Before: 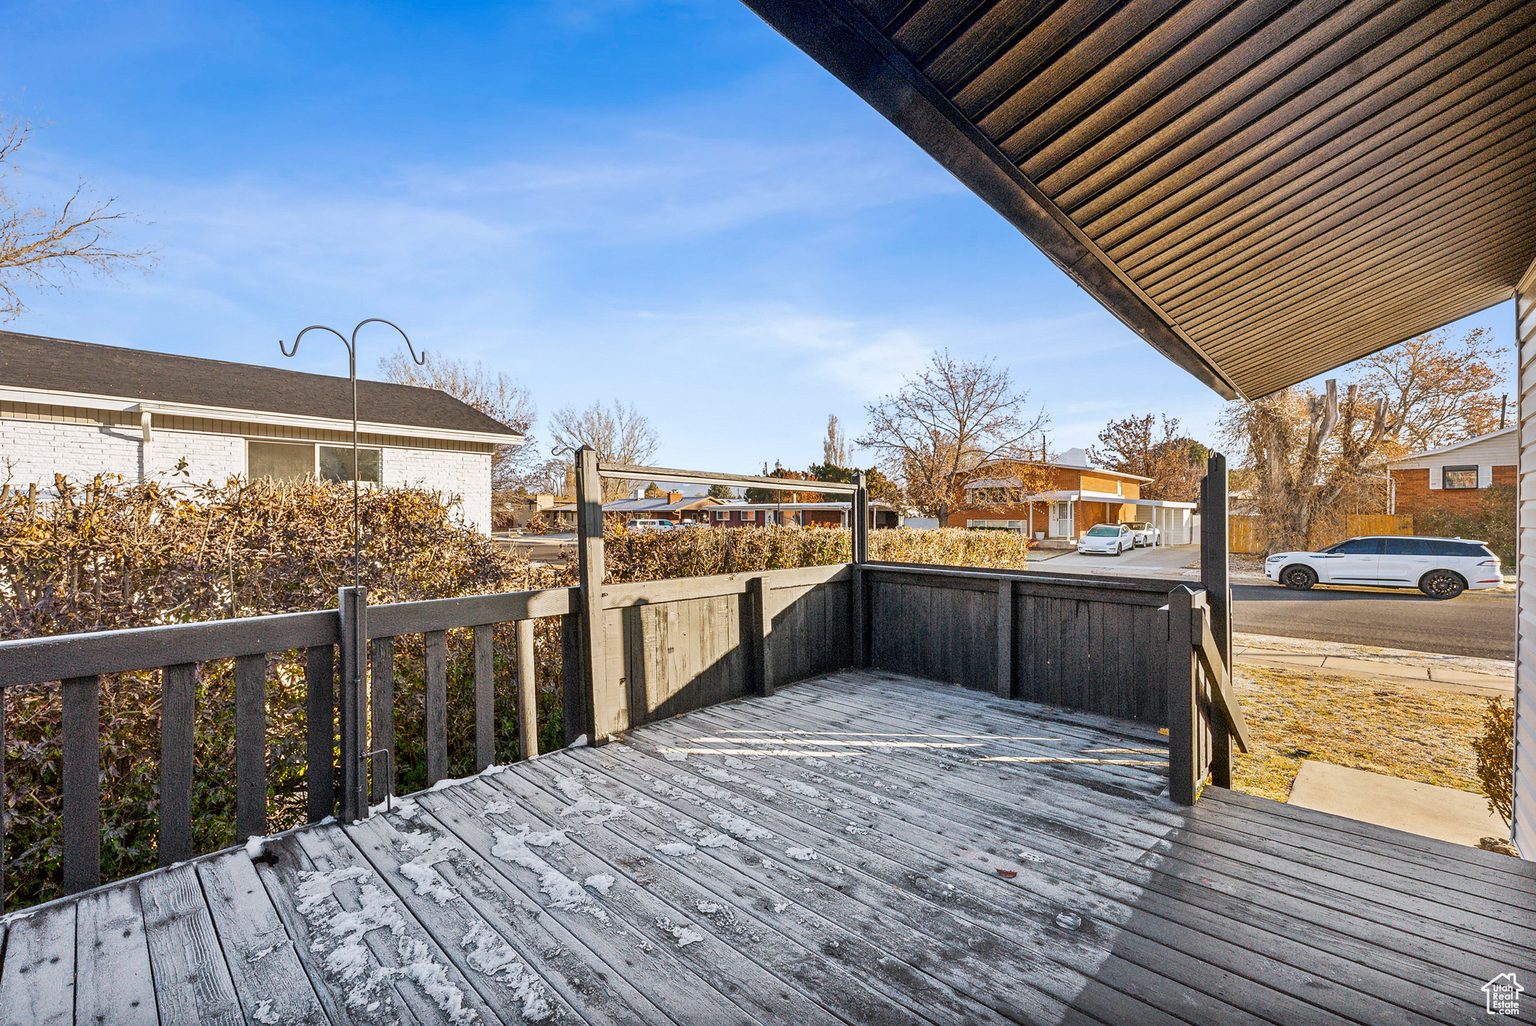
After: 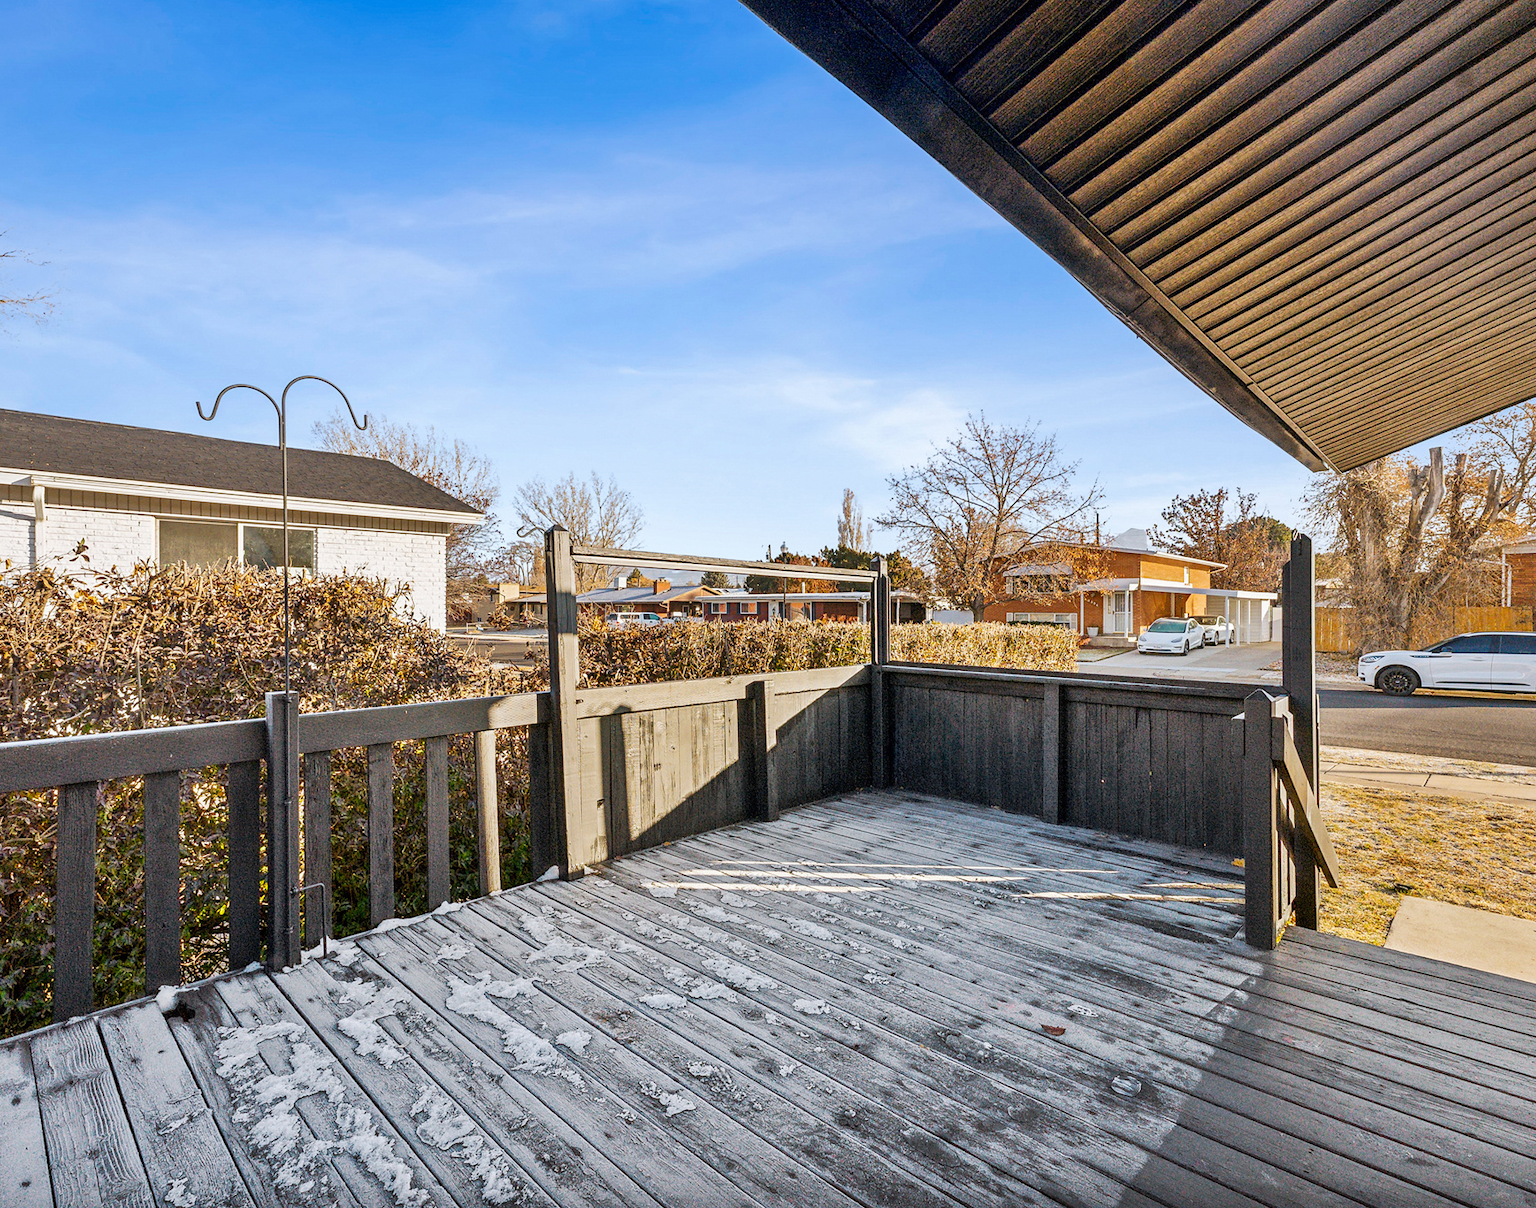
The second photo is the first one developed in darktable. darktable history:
crop: left 7.39%, right 7.789%
